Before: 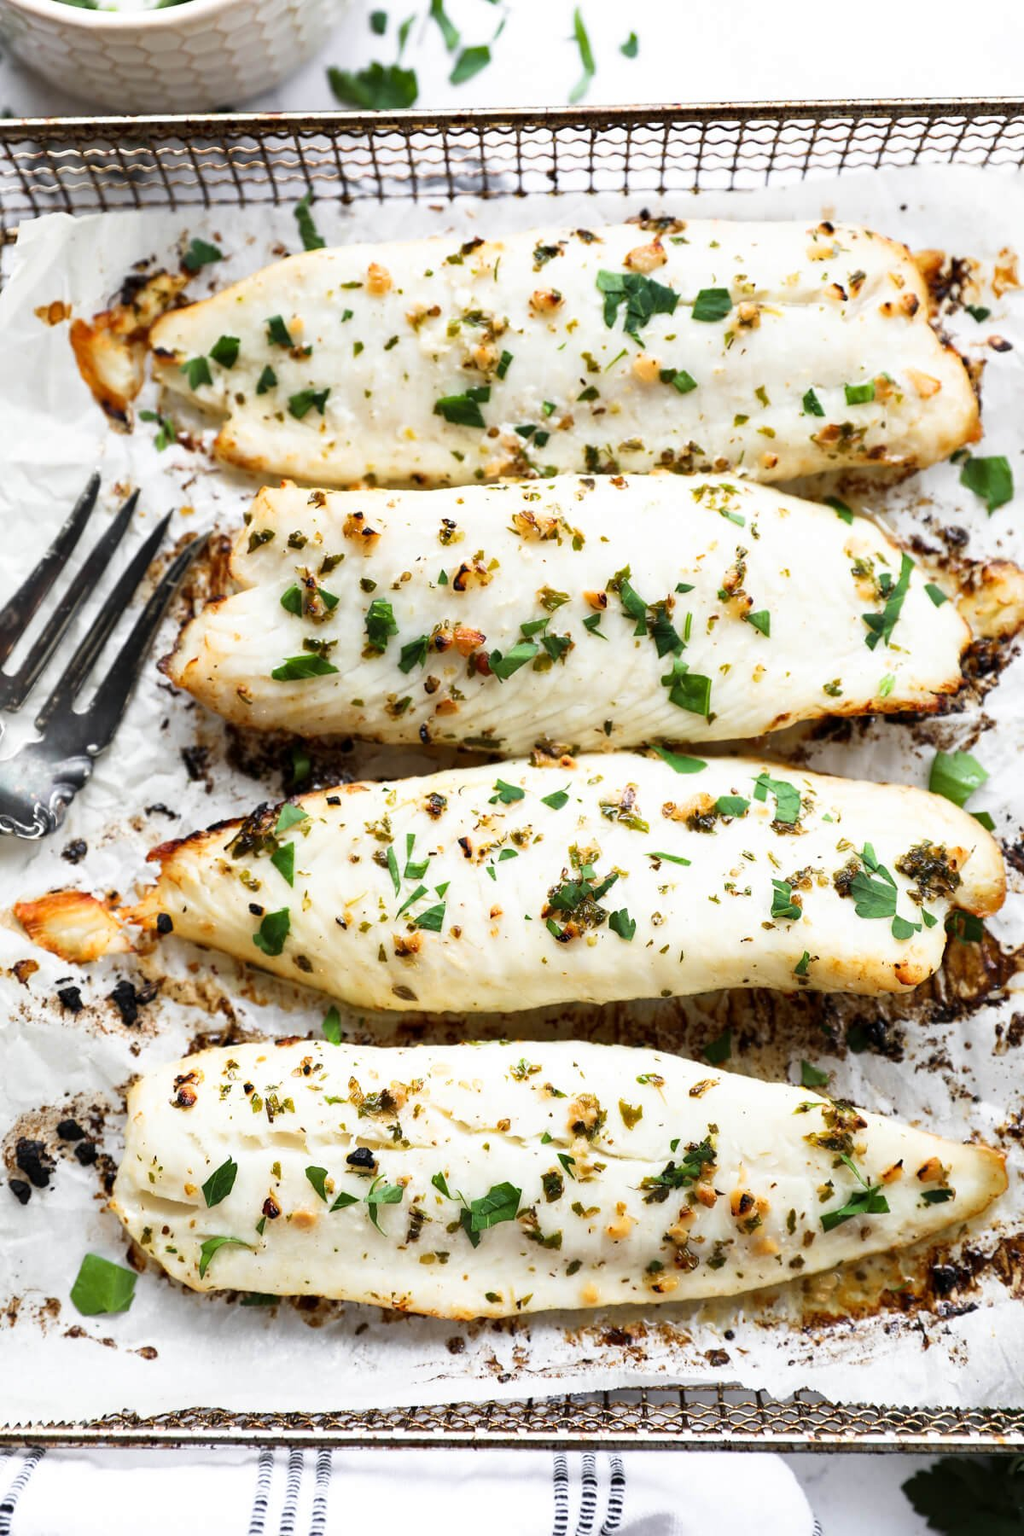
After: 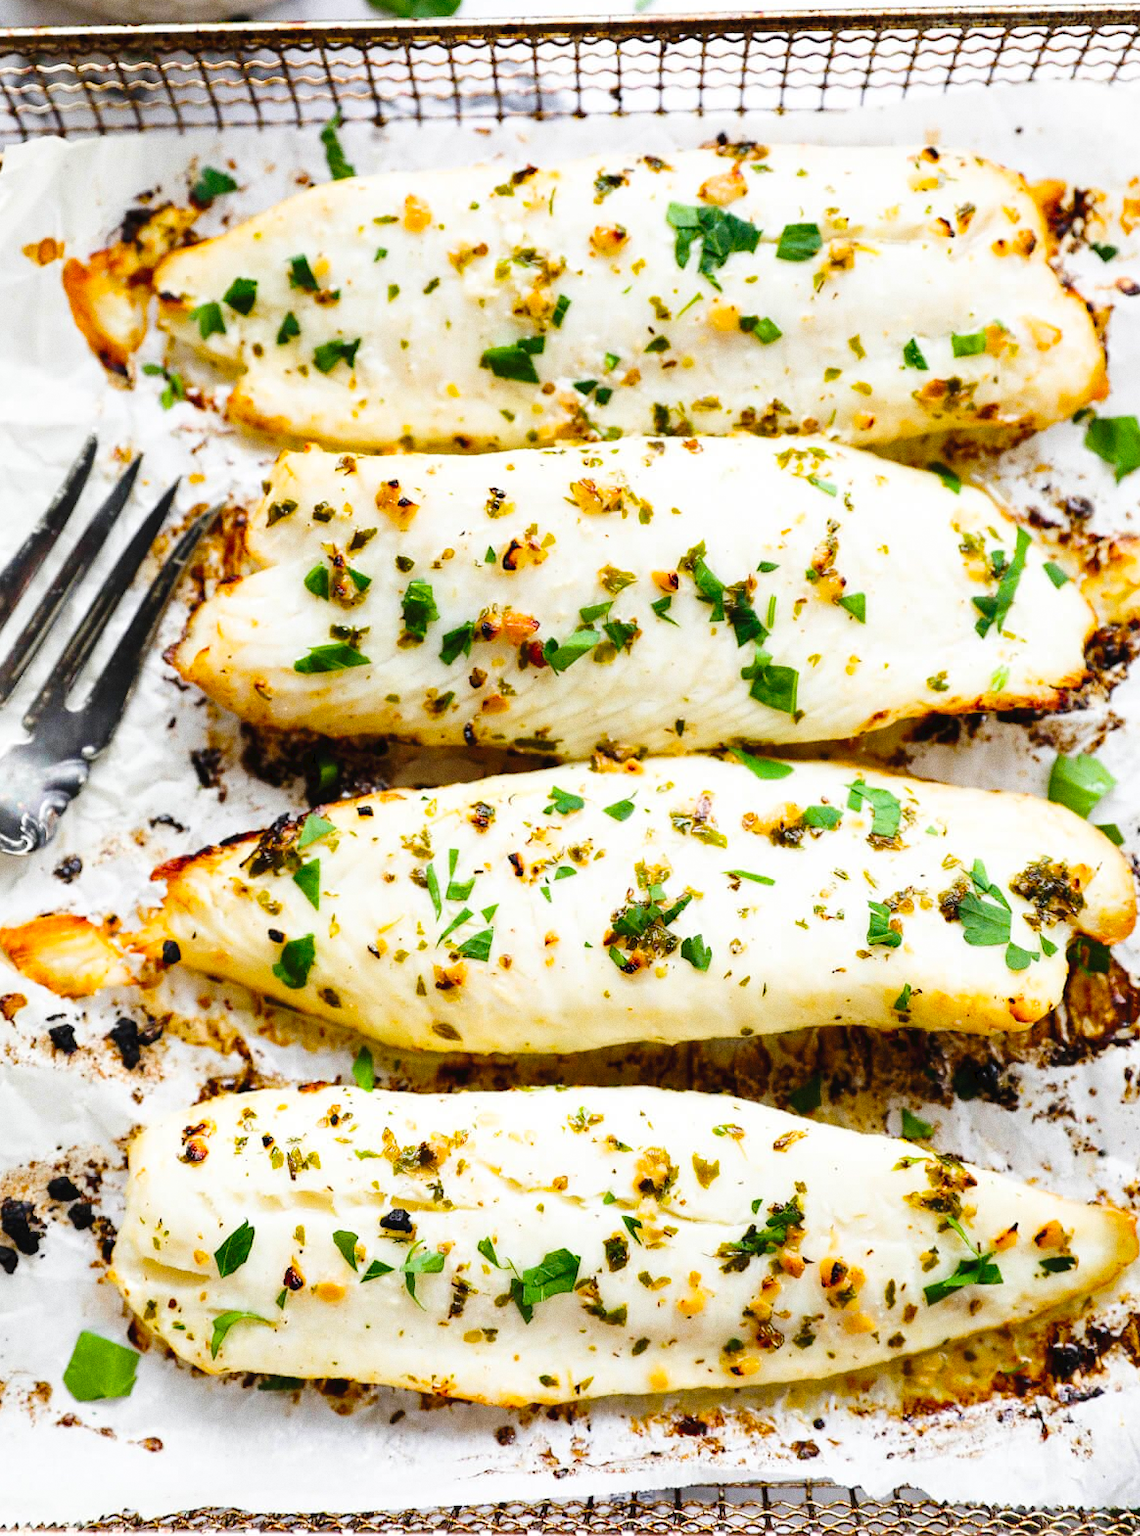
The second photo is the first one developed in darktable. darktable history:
tone equalizer: on, module defaults
grain: coarseness 0.09 ISO
color balance rgb: perceptual saturation grading › global saturation 25%, perceptual brilliance grading › mid-tones 10%, perceptual brilliance grading › shadows 15%, global vibrance 20%
crop: left 1.507%, top 6.147%, right 1.379%, bottom 6.637%
tone curve: curves: ch0 [(0, 0) (0.003, 0.031) (0.011, 0.031) (0.025, 0.03) (0.044, 0.035) (0.069, 0.054) (0.1, 0.081) (0.136, 0.11) (0.177, 0.147) (0.224, 0.209) (0.277, 0.283) (0.335, 0.369) (0.399, 0.44) (0.468, 0.517) (0.543, 0.601) (0.623, 0.684) (0.709, 0.766) (0.801, 0.846) (0.898, 0.927) (1, 1)], preserve colors none
